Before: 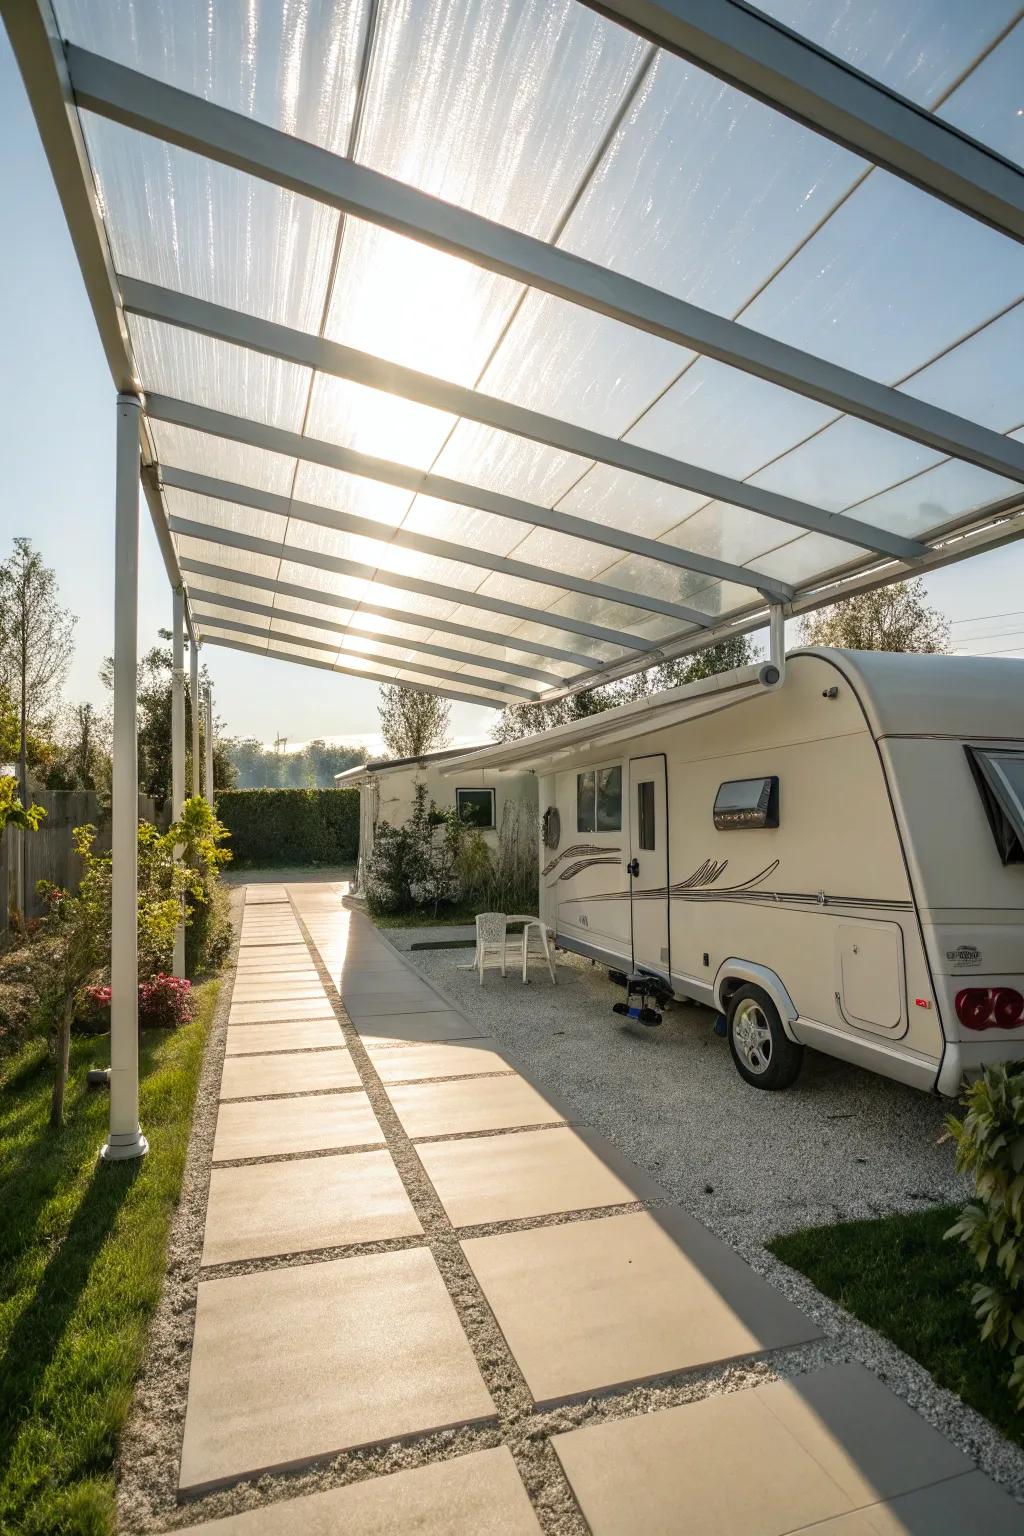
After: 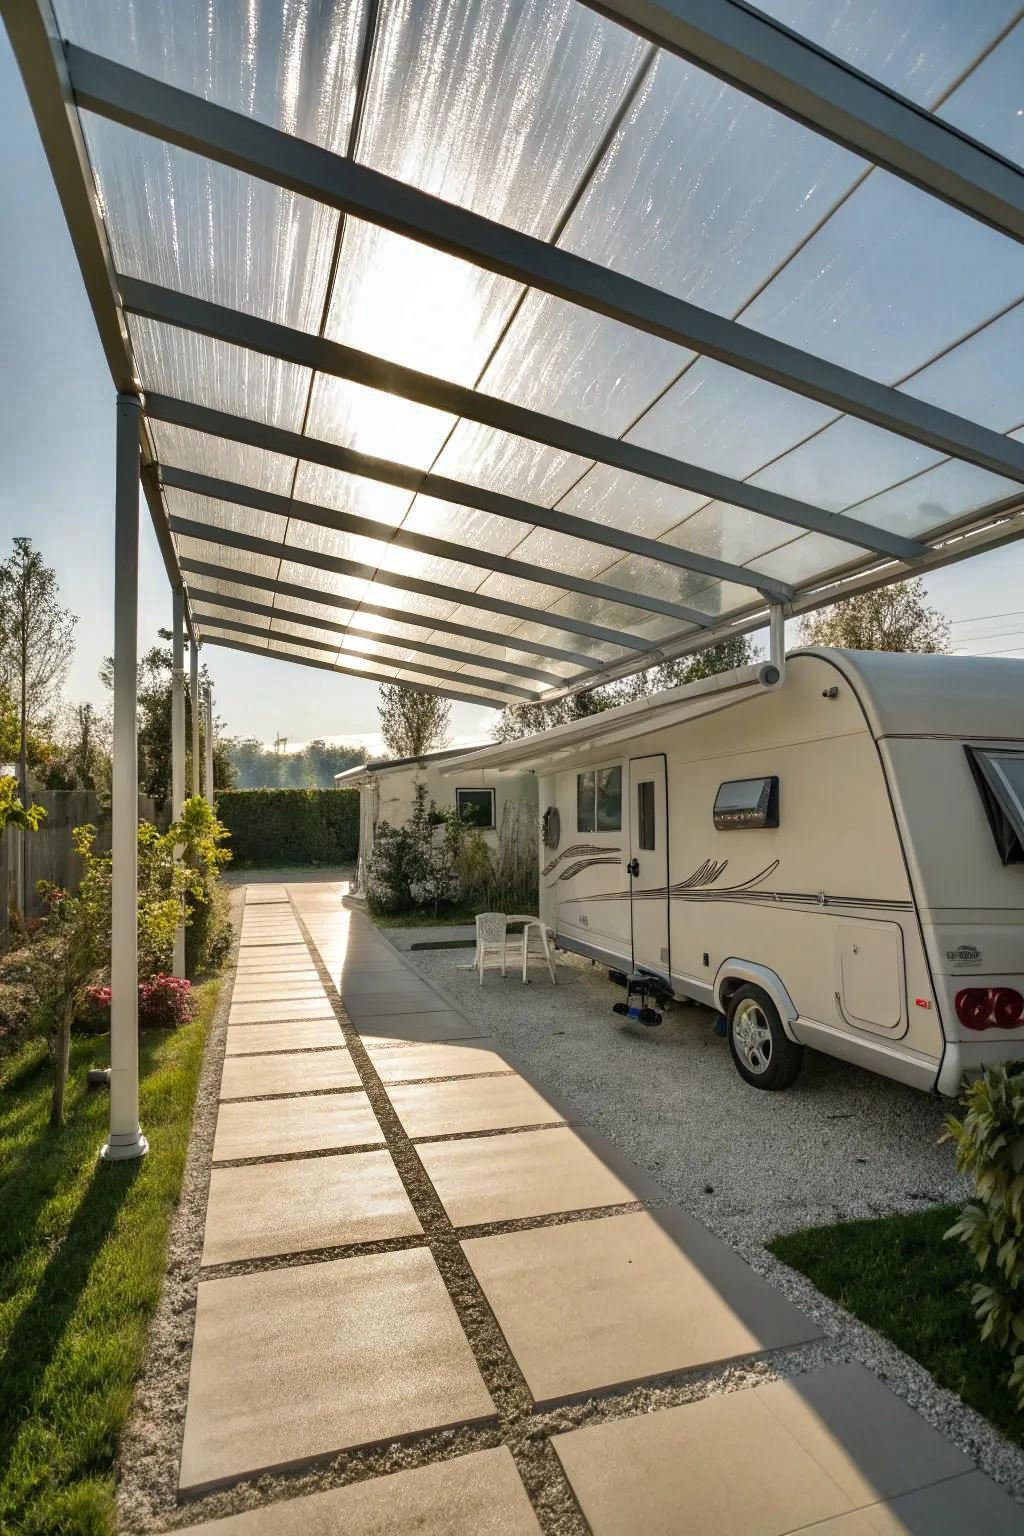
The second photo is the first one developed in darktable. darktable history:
shadows and highlights: shadows 20.75, highlights -81.07, soften with gaussian
